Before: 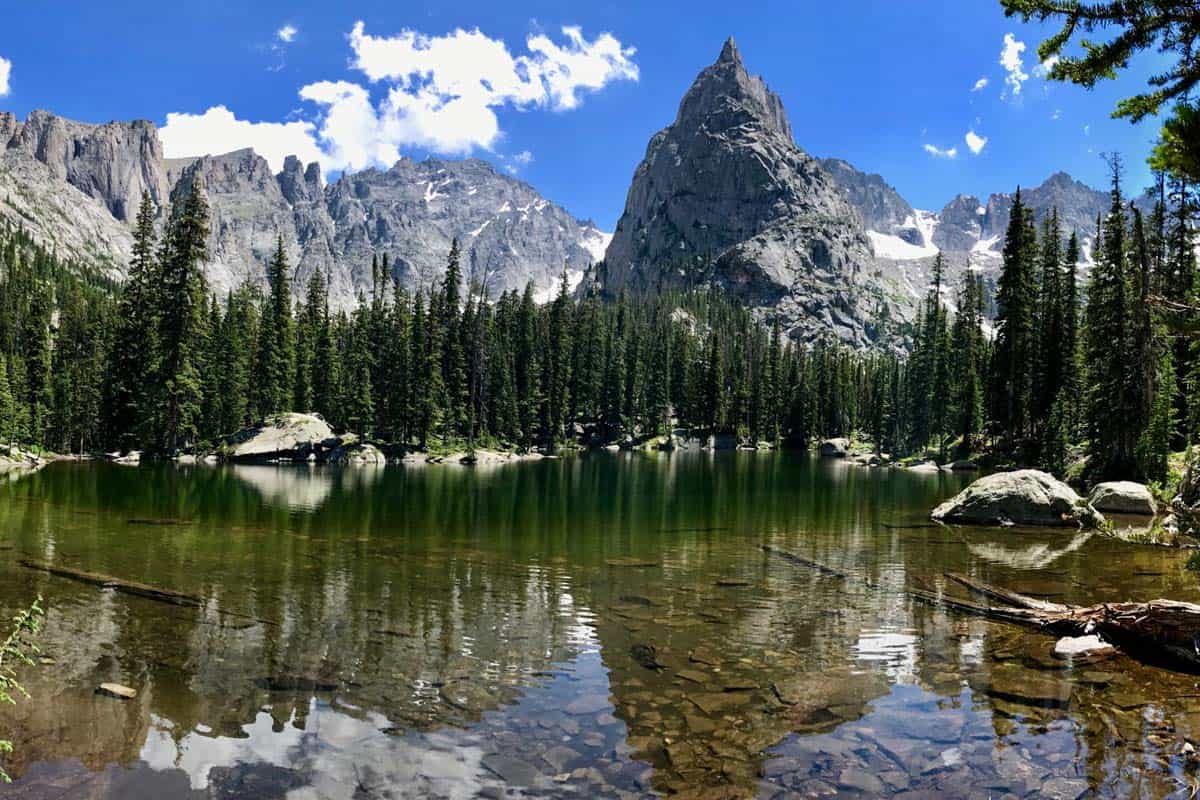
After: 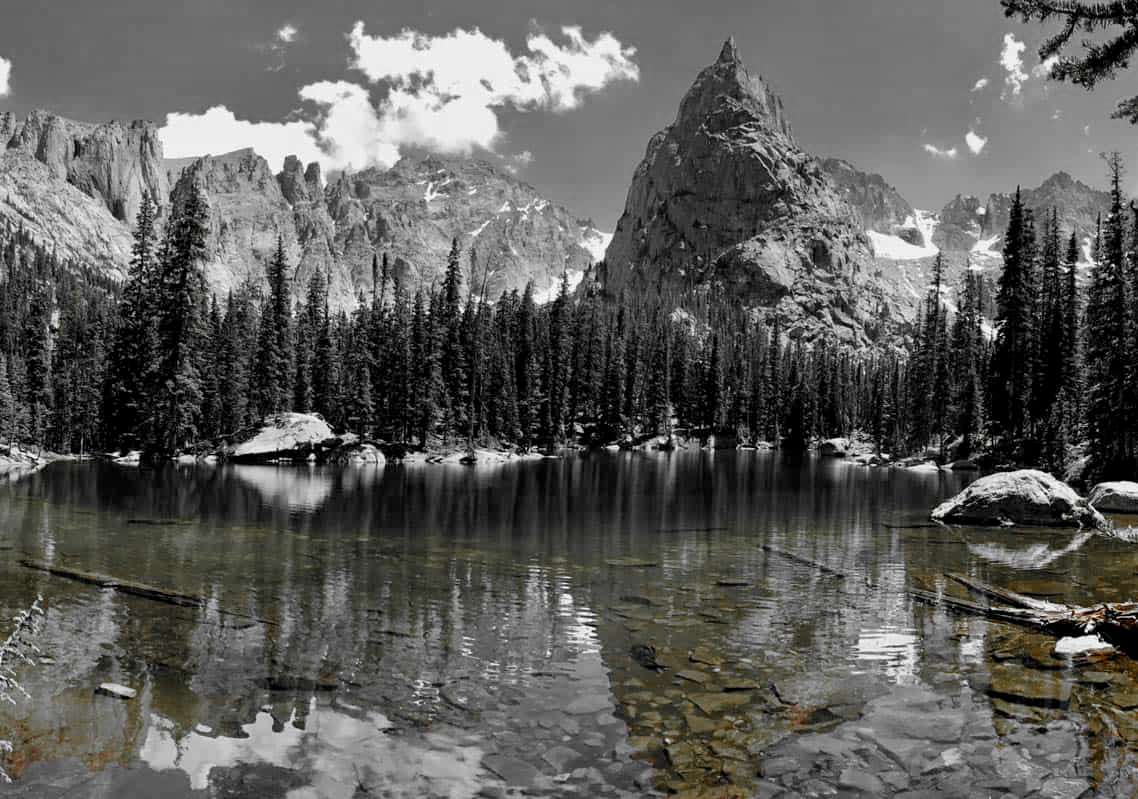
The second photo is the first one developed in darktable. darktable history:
crop and rotate: right 5.167%
color balance rgb: shadows lift › luminance -7.7%, shadows lift › chroma 2.13%, shadows lift › hue 165.27°, power › luminance -7.77%, power › chroma 1.34%, power › hue 330.55°, highlights gain › luminance -33.33%, highlights gain › chroma 5.68%, highlights gain › hue 217.2°, global offset › luminance -0.33%, global offset › chroma 0.11%, global offset › hue 165.27°, perceptual saturation grading › global saturation 27.72%, perceptual saturation grading › highlights -25%, perceptual saturation grading › mid-tones 25%, perceptual saturation grading › shadows 50%
color zones: curves: ch0 [(0, 0.447) (0.184, 0.543) (0.323, 0.476) (0.429, 0.445) (0.571, 0.443) (0.714, 0.451) (0.857, 0.452) (1, 0.447)]; ch1 [(0, 0.464) (0.176, 0.46) (0.287, 0.177) (0.429, 0.002) (0.571, 0) (0.714, 0) (0.857, 0) (1, 0.464)], mix 20%
exposure: black level correction 0, exposure 0.7 EV, compensate exposure bias true, compensate highlight preservation false
